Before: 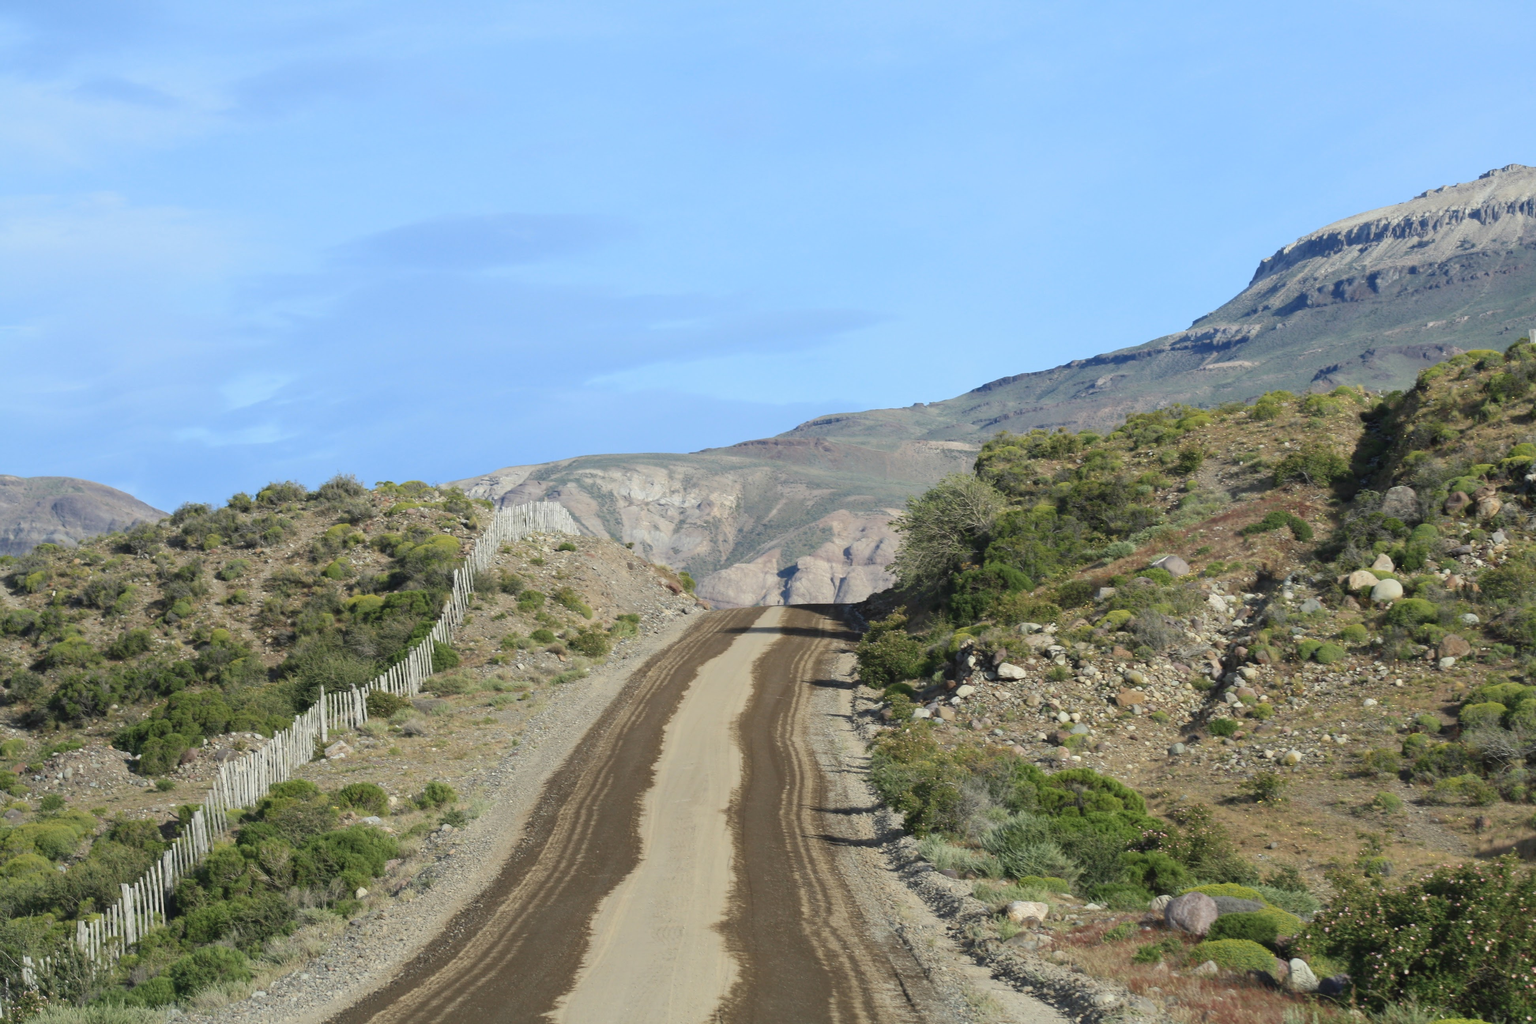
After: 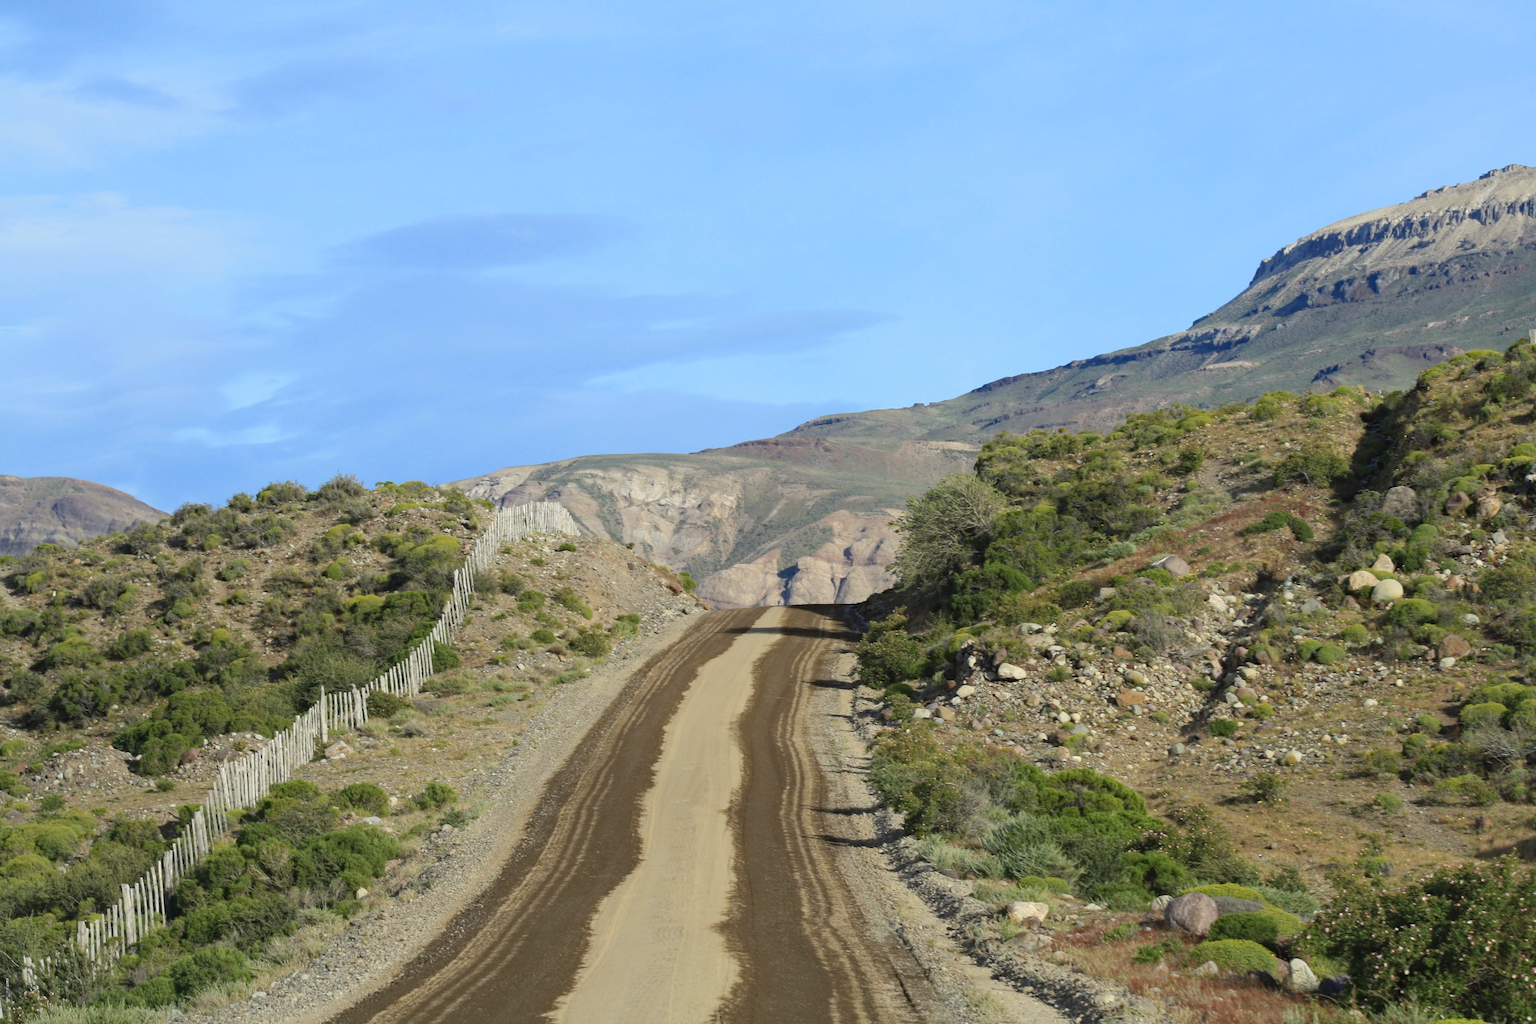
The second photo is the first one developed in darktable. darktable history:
haze removal: strength 0.278, distance 0.257, adaptive false
